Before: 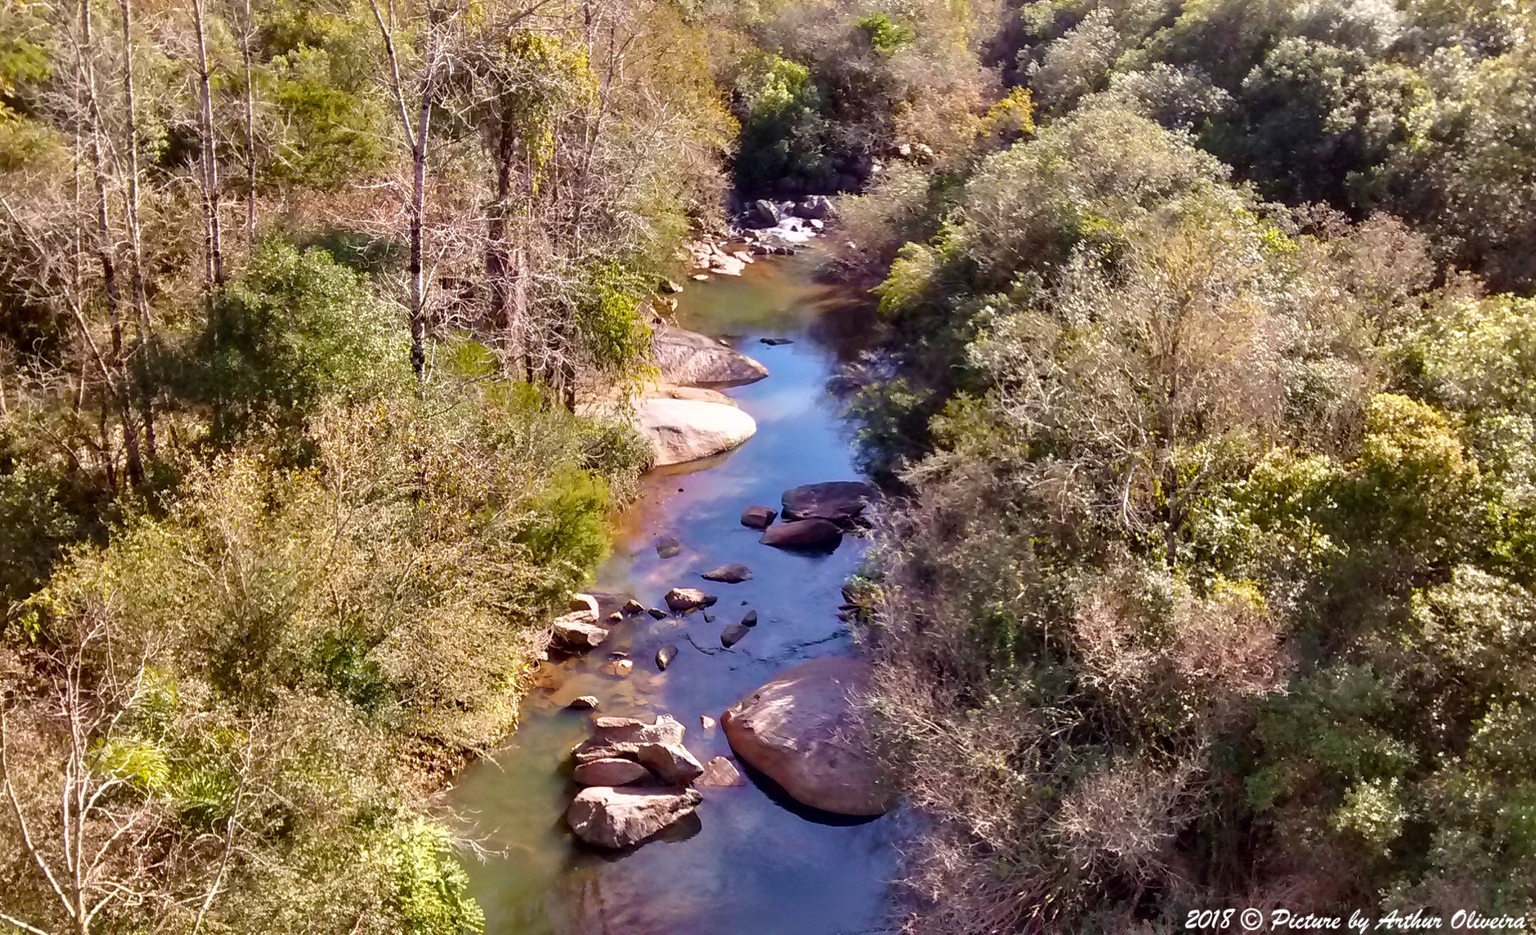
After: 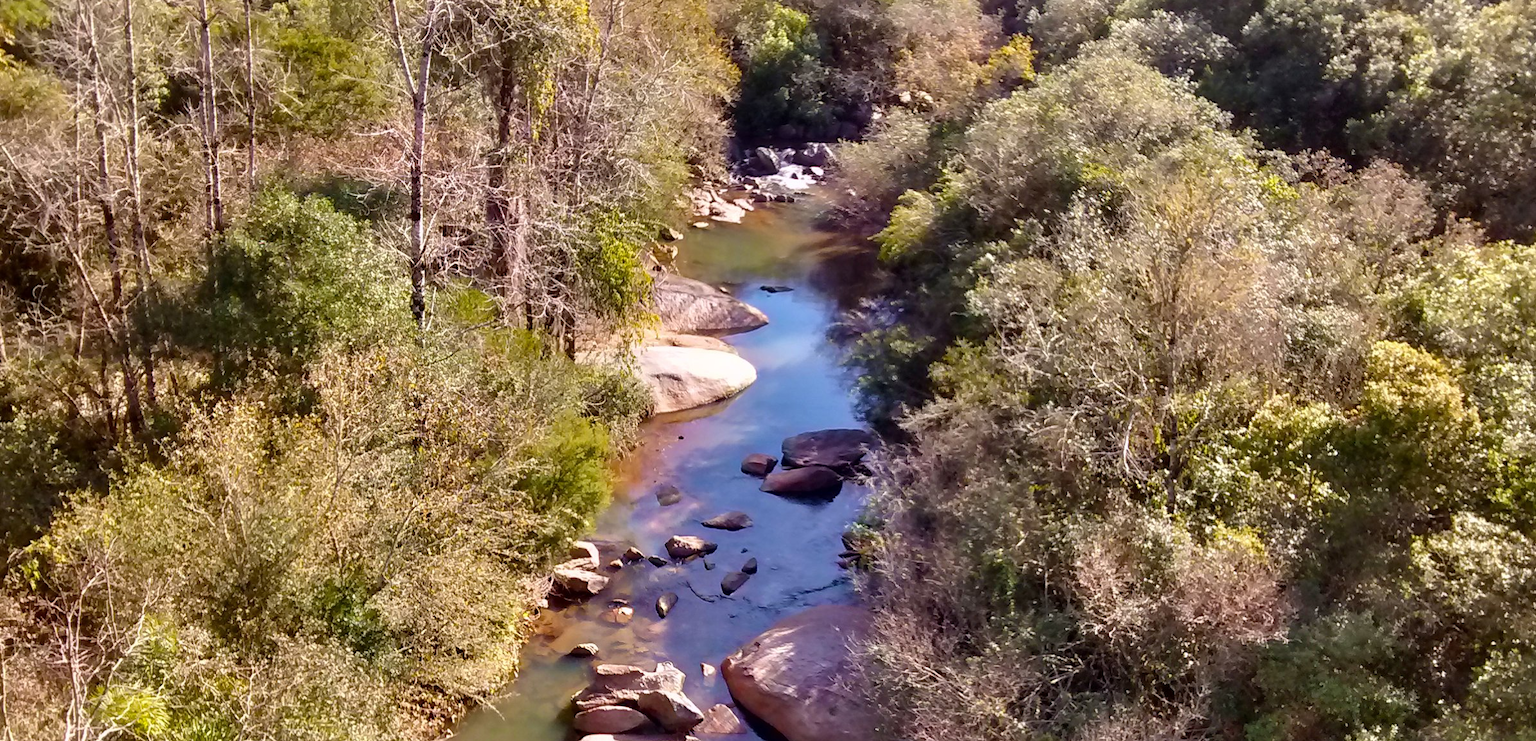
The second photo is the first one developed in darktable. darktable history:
crop and rotate: top 5.666%, bottom 15.003%
